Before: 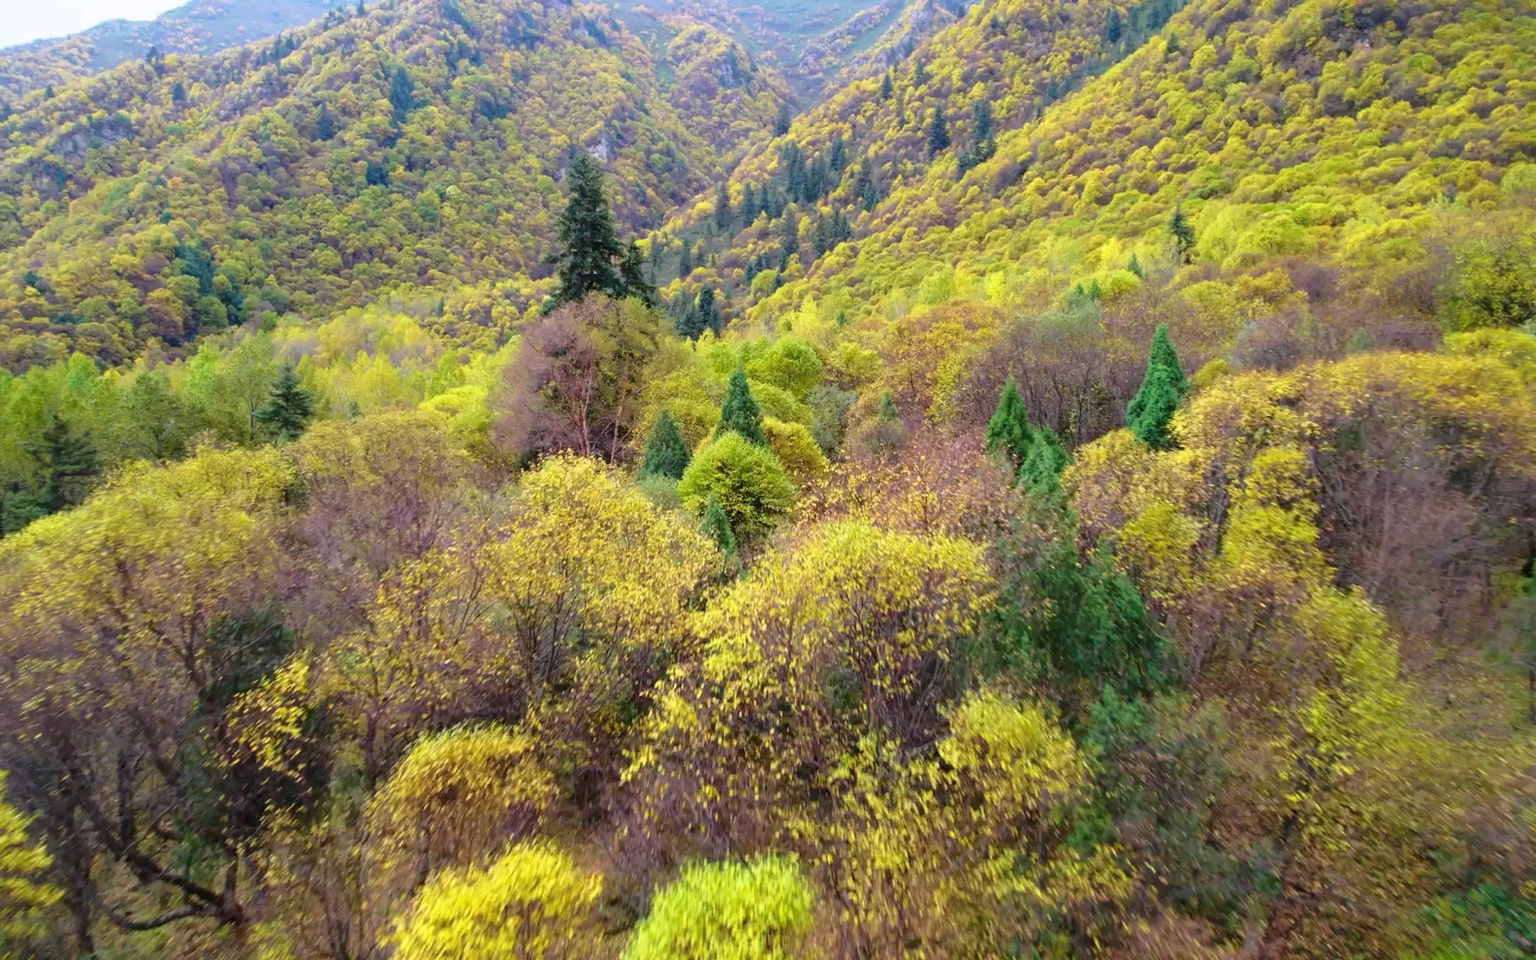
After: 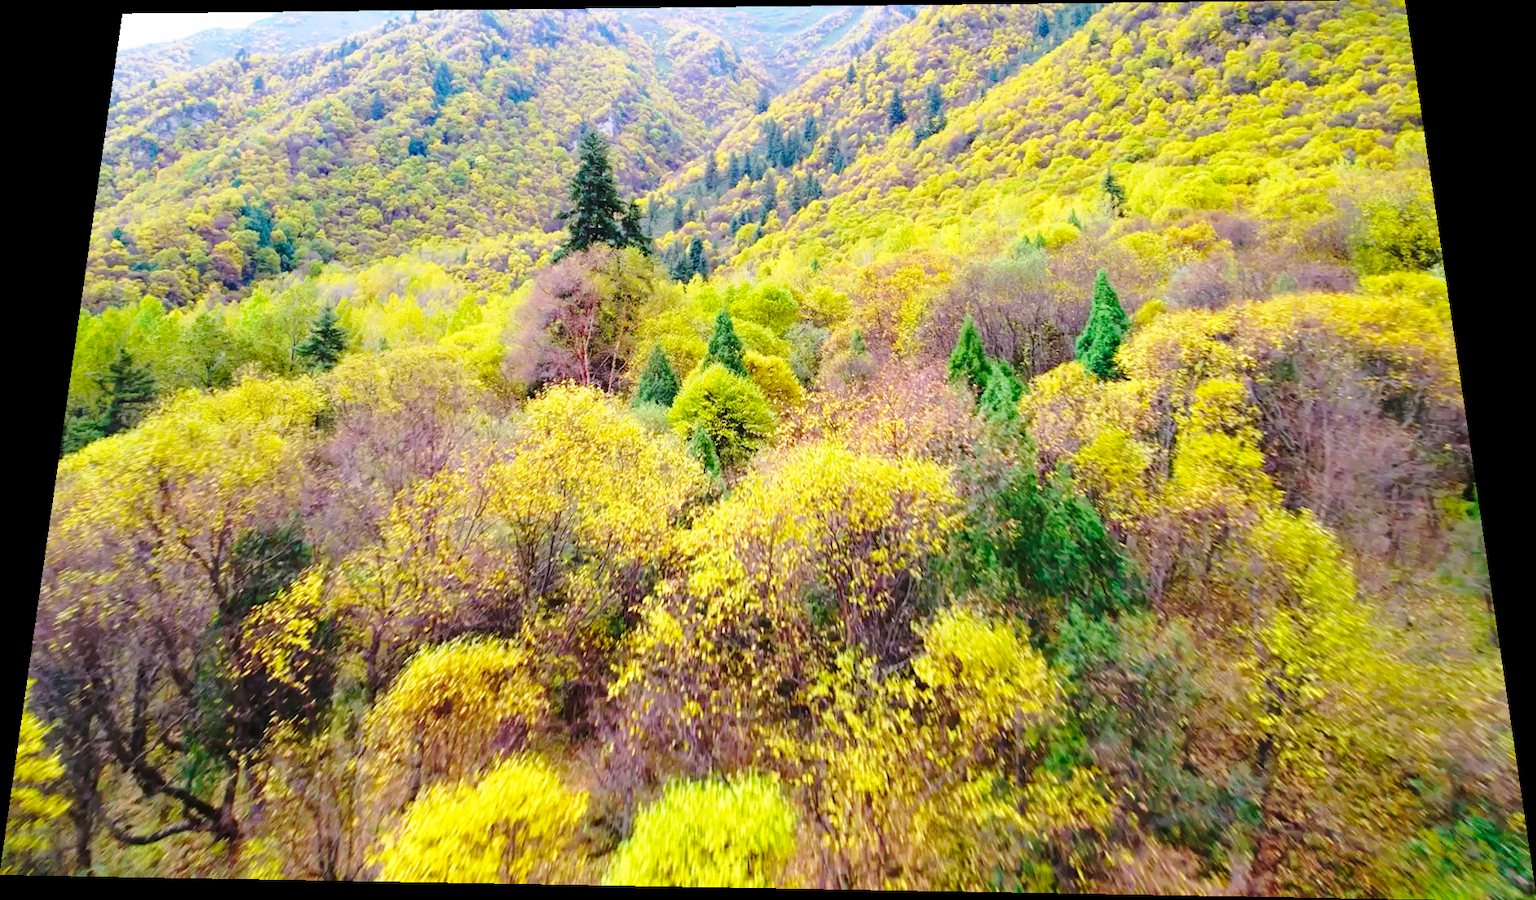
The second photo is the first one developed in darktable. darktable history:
white balance: red 1.004, blue 1.024
color balance rgb: perceptual saturation grading › global saturation 10%, global vibrance 10%
rotate and perspective: rotation 0.128°, lens shift (vertical) -0.181, lens shift (horizontal) -0.044, shear 0.001, automatic cropping off
base curve: curves: ch0 [(0, 0) (0.028, 0.03) (0.121, 0.232) (0.46, 0.748) (0.859, 0.968) (1, 1)], preserve colors none
